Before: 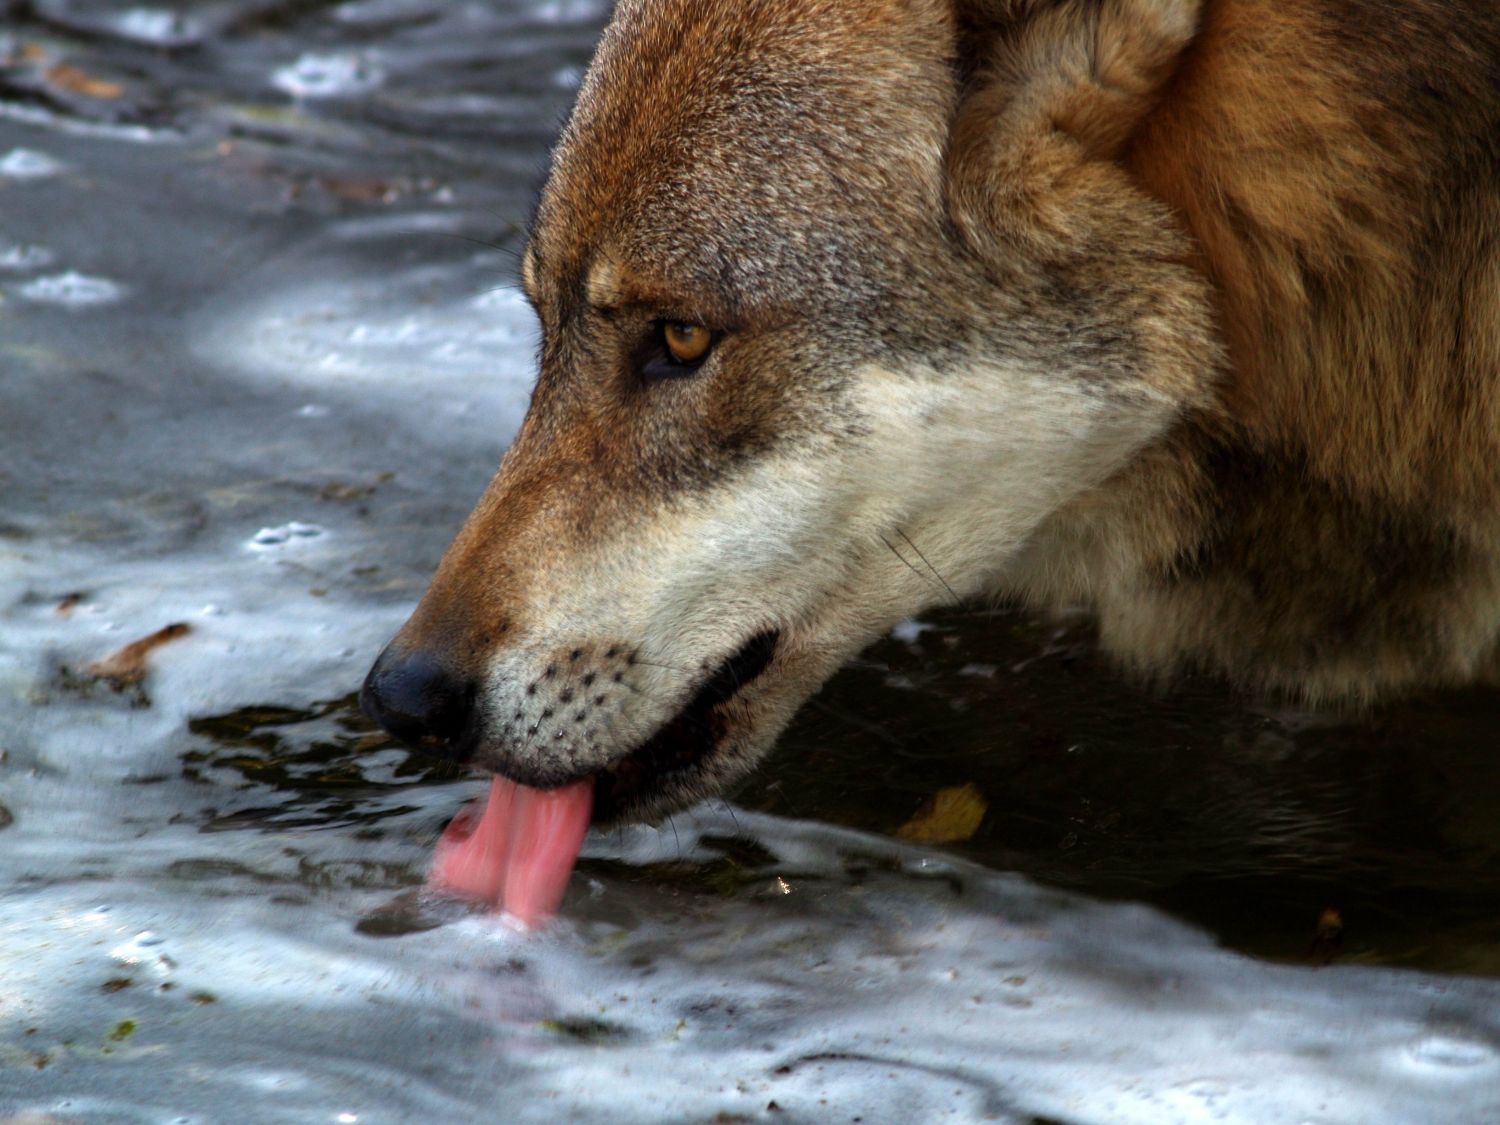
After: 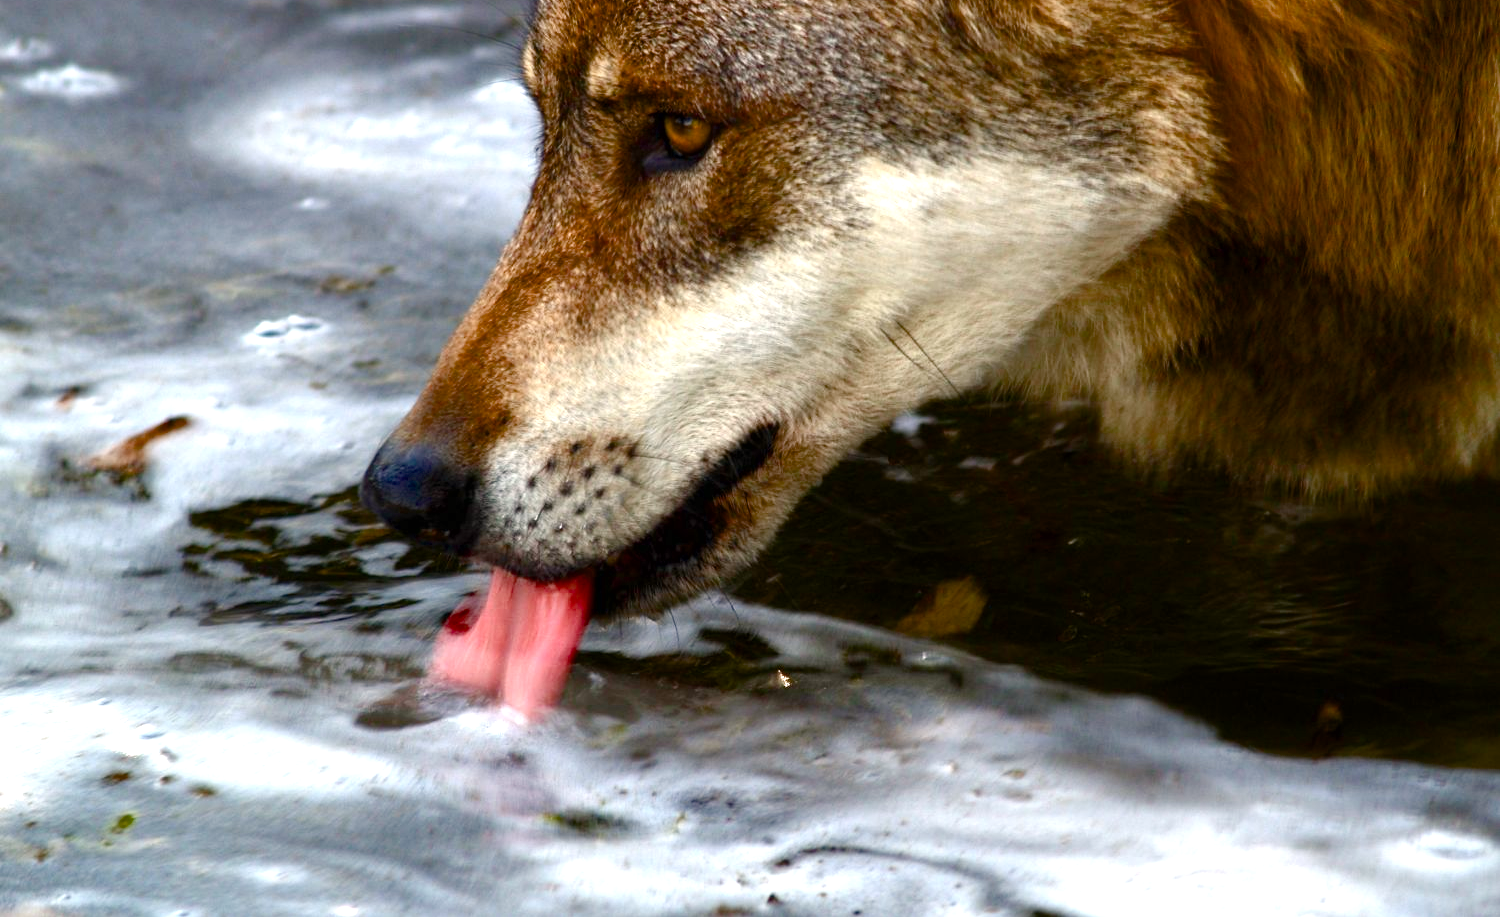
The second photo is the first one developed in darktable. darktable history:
color balance rgb: power › chroma 0.245%, power › hue 60.79°, highlights gain › chroma 1.707%, highlights gain › hue 55.51°, perceptual saturation grading › global saturation 25.223%, perceptual saturation grading › highlights -50.218%, perceptual saturation grading › shadows 30.977%, global vibrance 16.299%, saturation formula JzAzBz (2021)
crop and rotate: top 18.402%
color correction: highlights b* -0.049
exposure: black level correction 0, exposure 0.695 EV, compensate highlight preservation false
